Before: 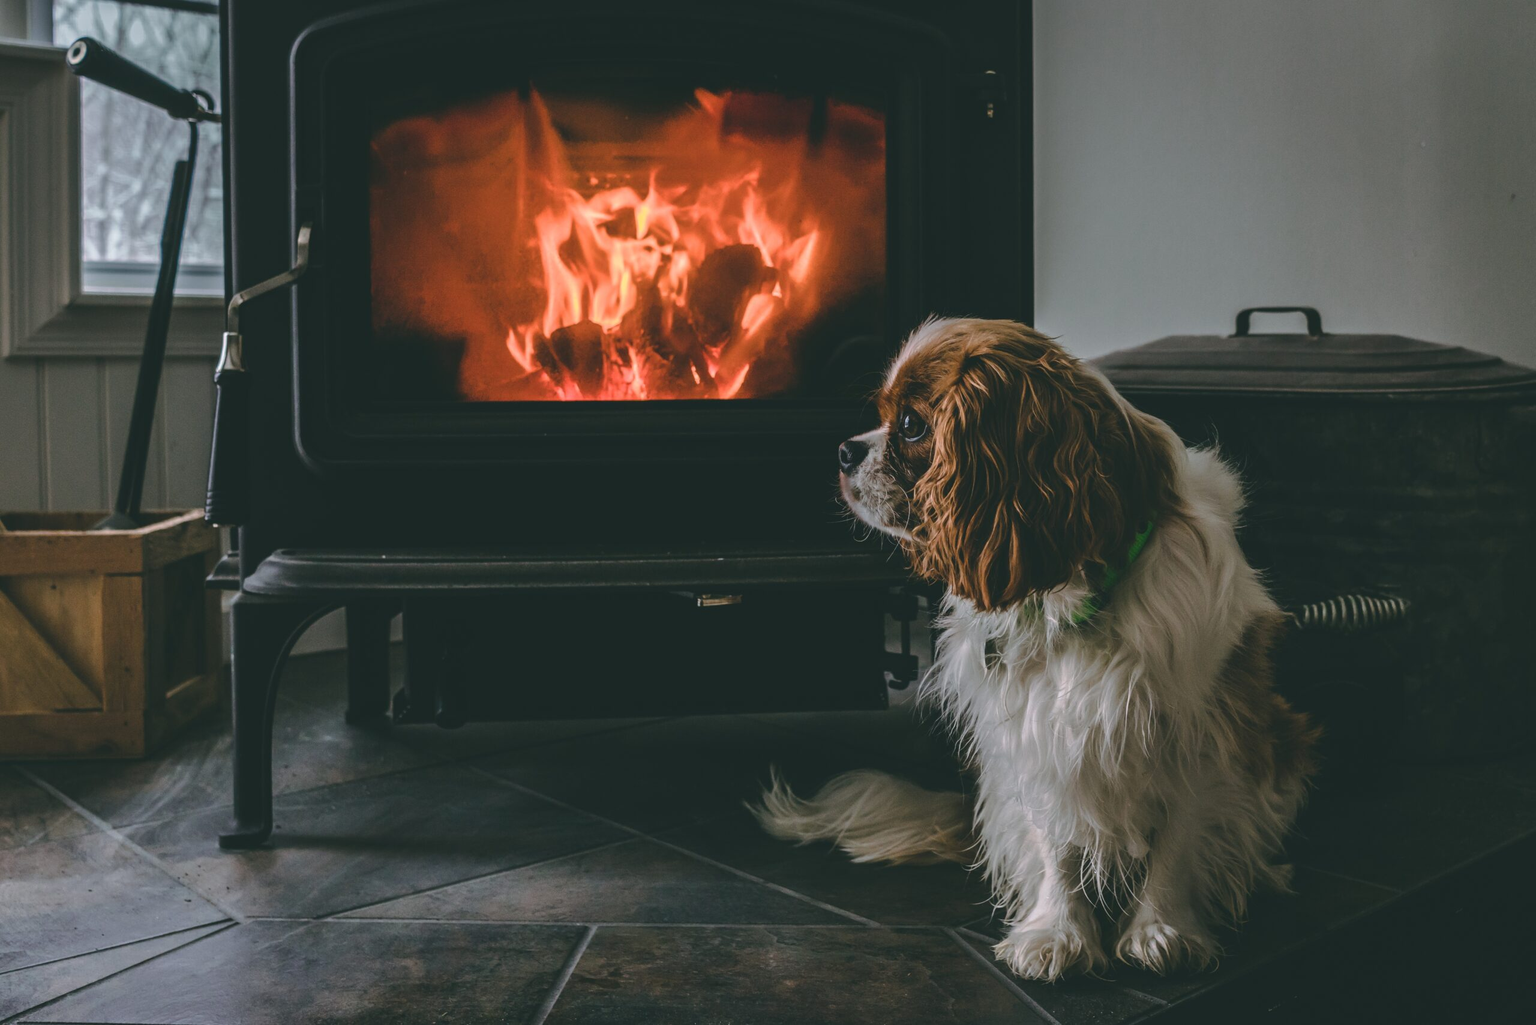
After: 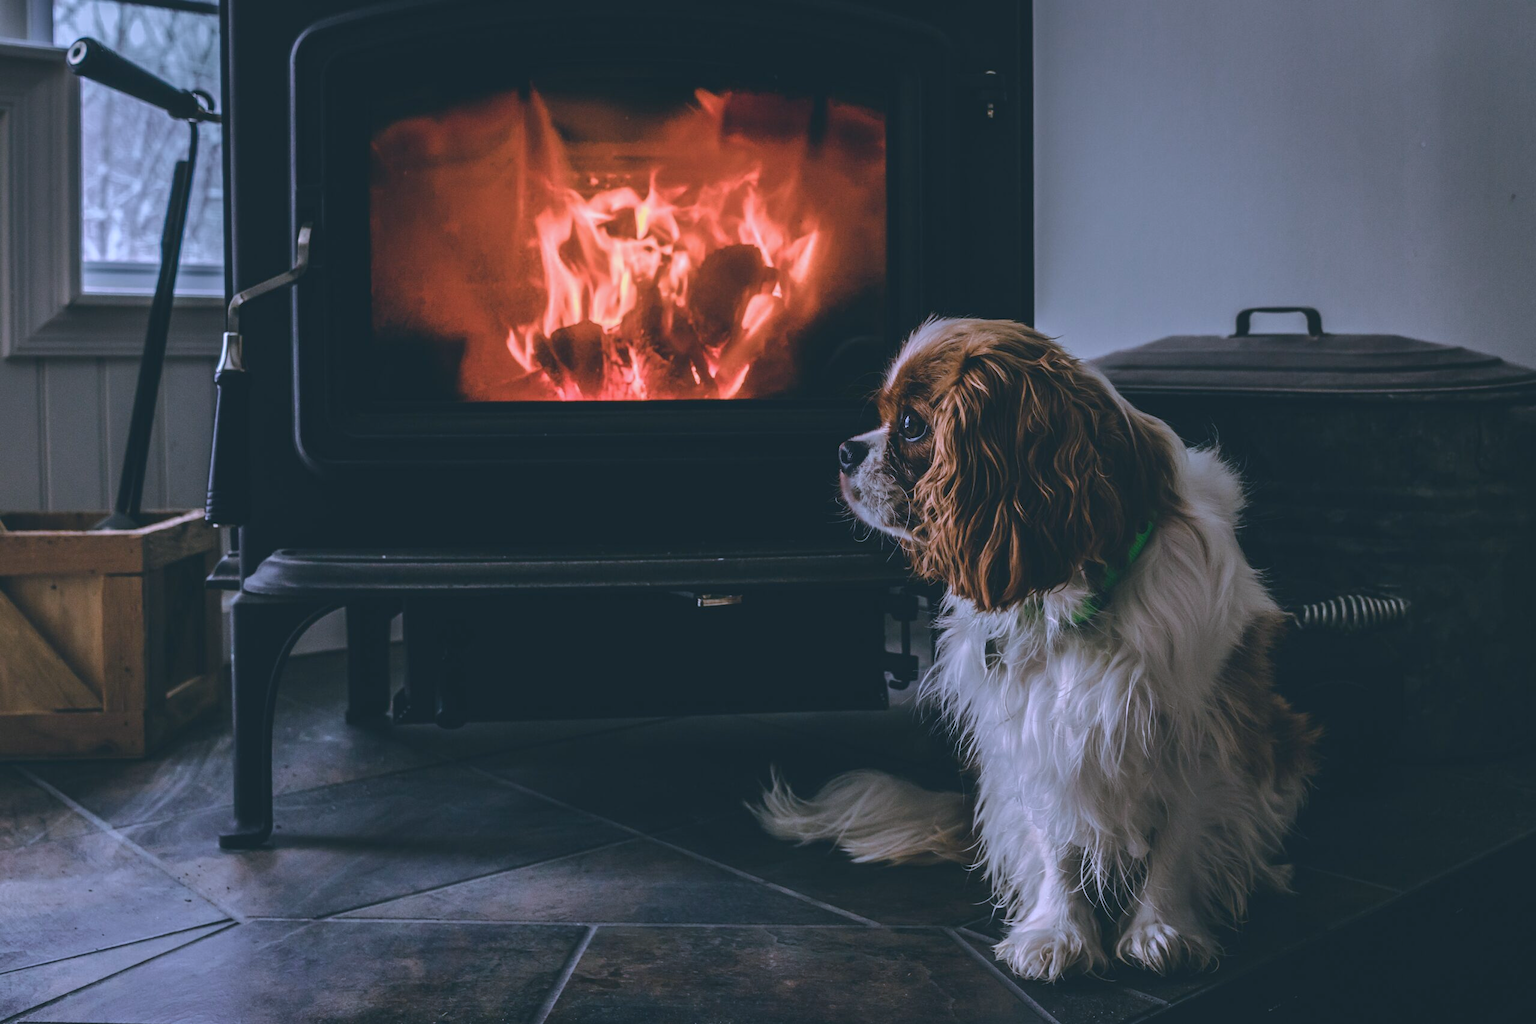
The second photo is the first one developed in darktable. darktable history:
color calibration: illuminant as shot in camera, x 0.379, y 0.396, temperature 4138.76 K
